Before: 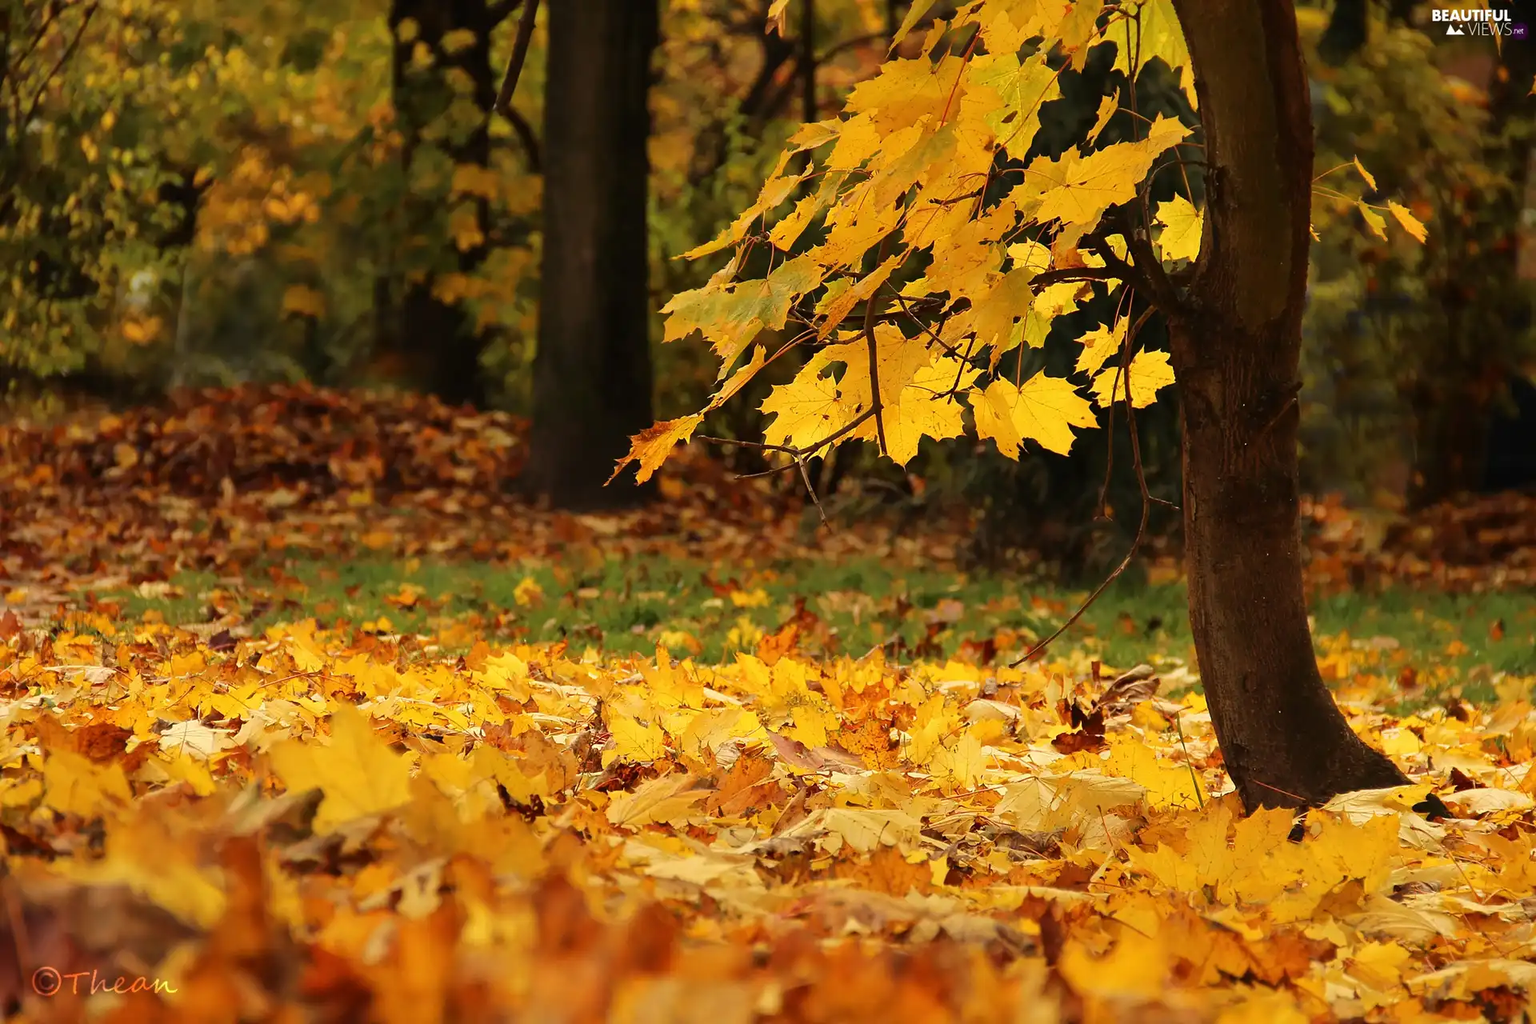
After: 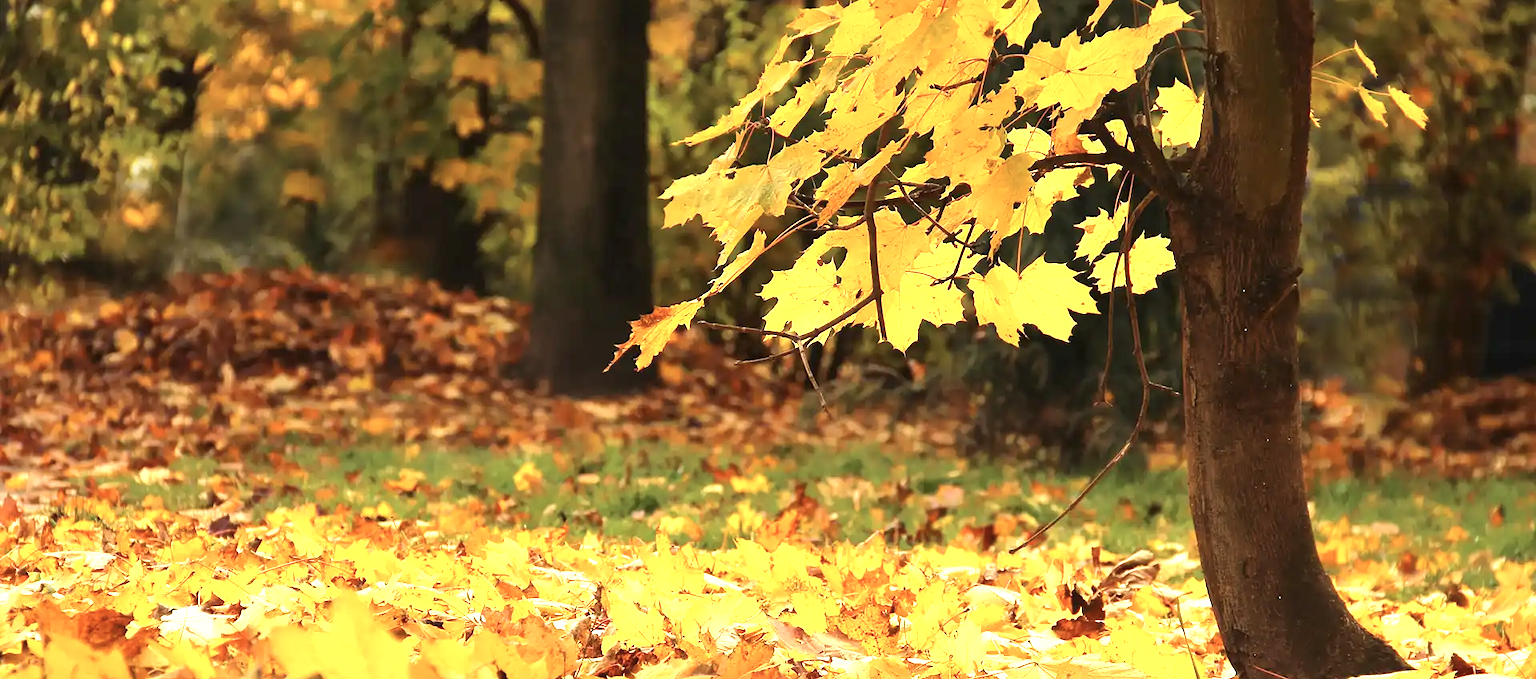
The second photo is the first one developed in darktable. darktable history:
exposure: black level correction 0, exposure 1.199 EV, compensate exposure bias true, compensate highlight preservation false
crop: top 11.175%, bottom 22.463%
contrast brightness saturation: saturation -0.163
